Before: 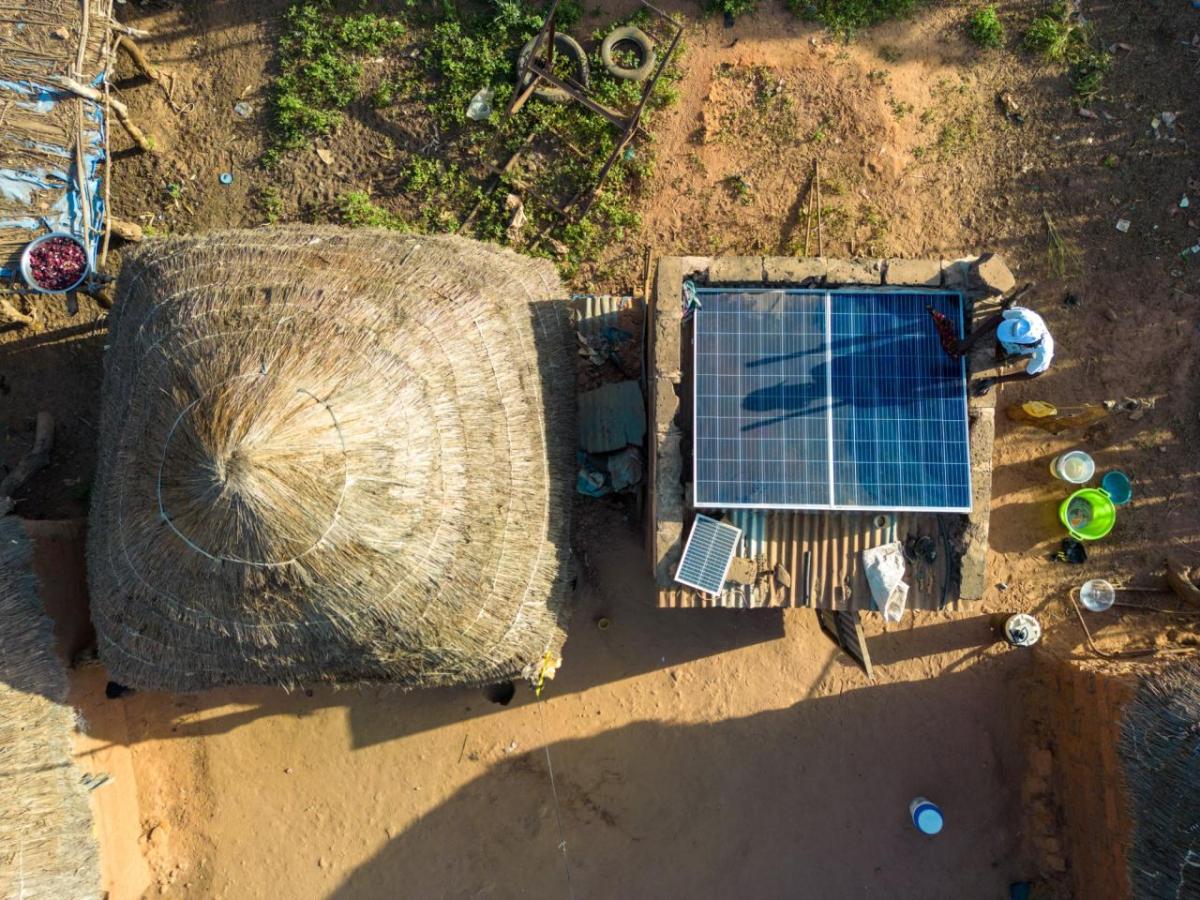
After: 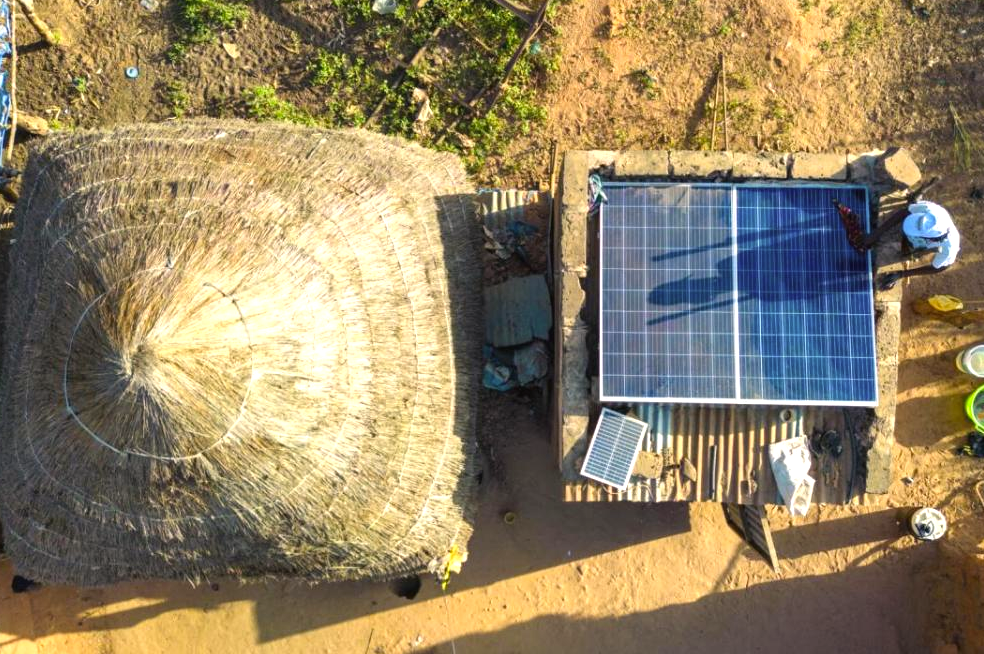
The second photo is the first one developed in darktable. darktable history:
white balance: red 0.967, blue 1.119, emerald 0.756
exposure: black level correction -0.002, exposure 0.54 EV, compensate highlight preservation false
crop: left 7.856%, top 11.836%, right 10.12%, bottom 15.387%
color correction: highlights a* 1.39, highlights b* 17.83
